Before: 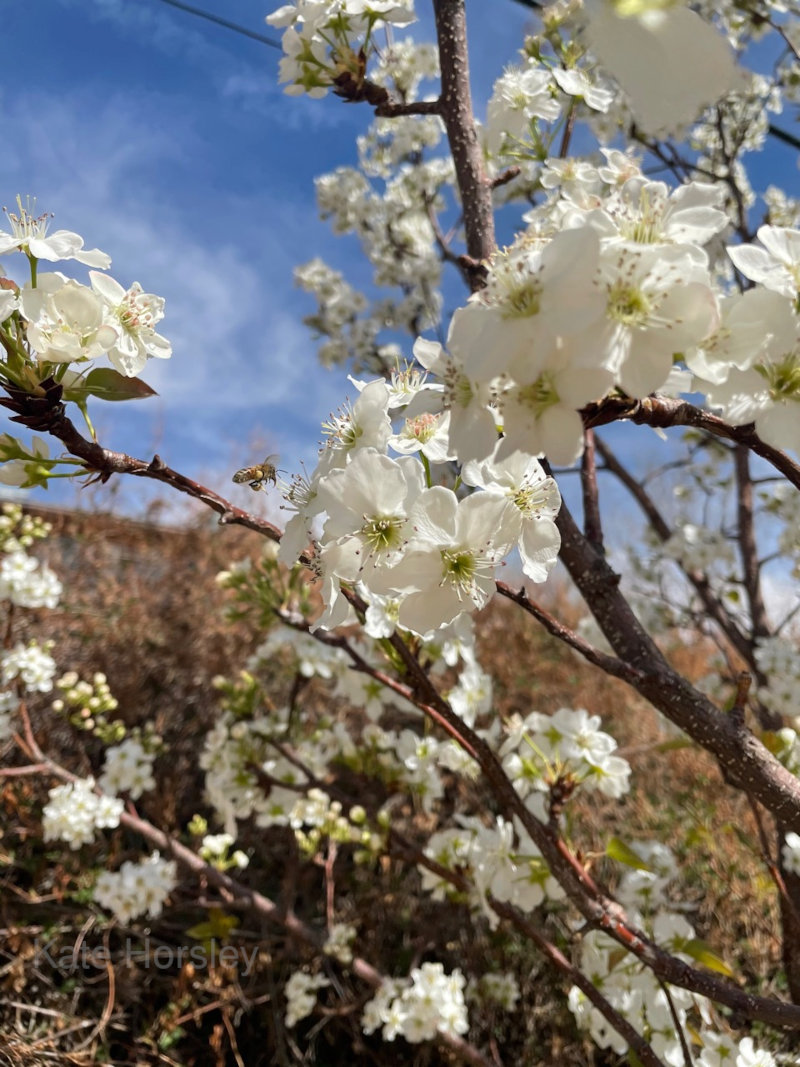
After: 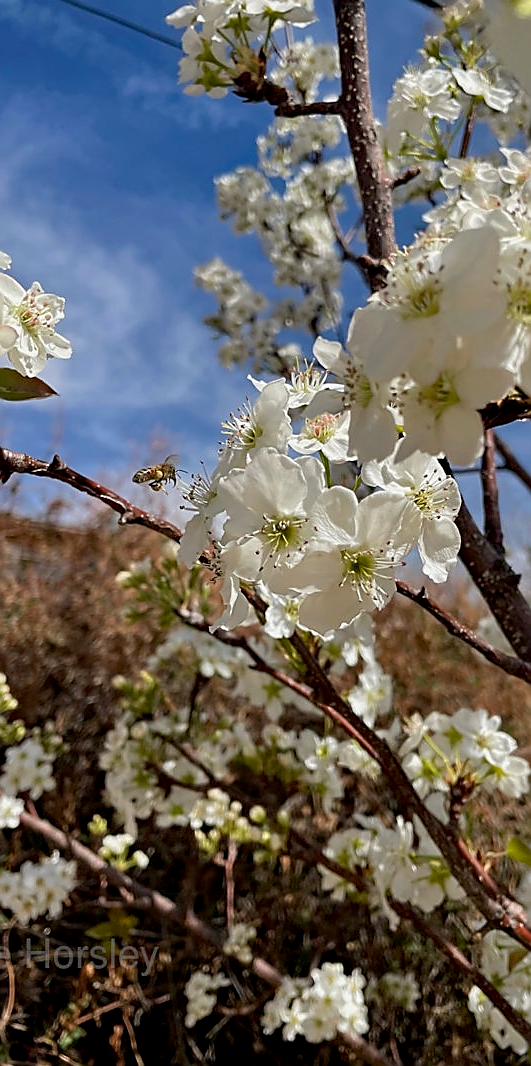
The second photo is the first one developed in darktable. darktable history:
exposure: black level correction 0.006, exposure -0.221 EV, compensate exposure bias true, compensate highlight preservation false
sharpen: radius 1.36, amount 1.252, threshold 0.767
crop and rotate: left 12.587%, right 20.955%
haze removal: compatibility mode true, adaptive false
